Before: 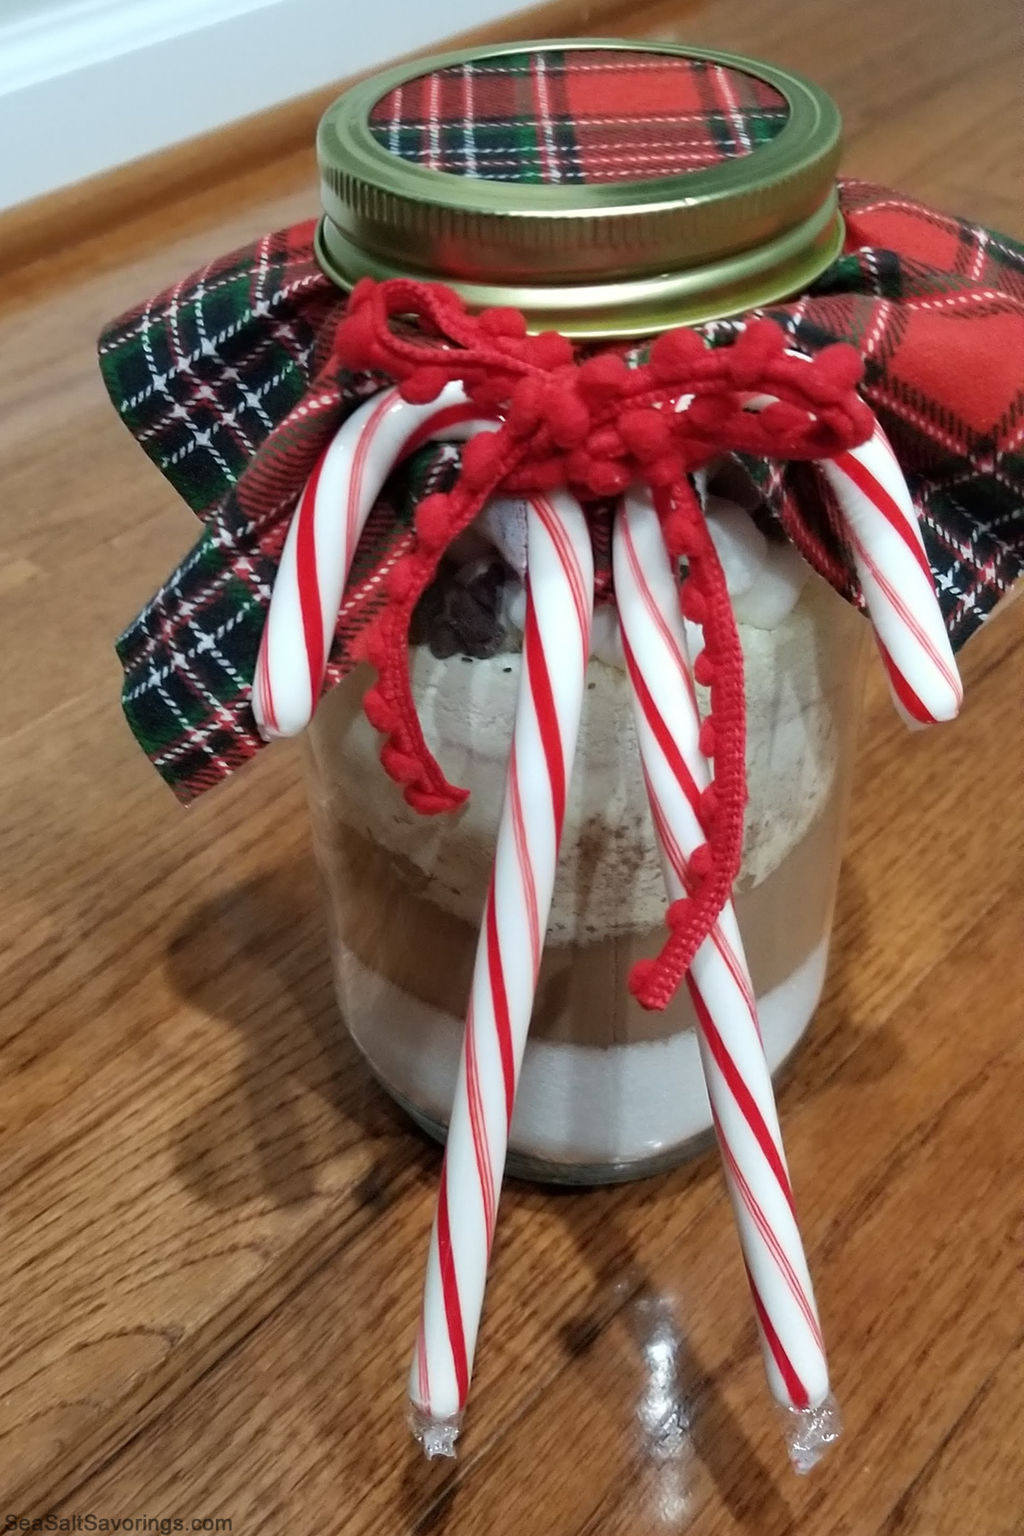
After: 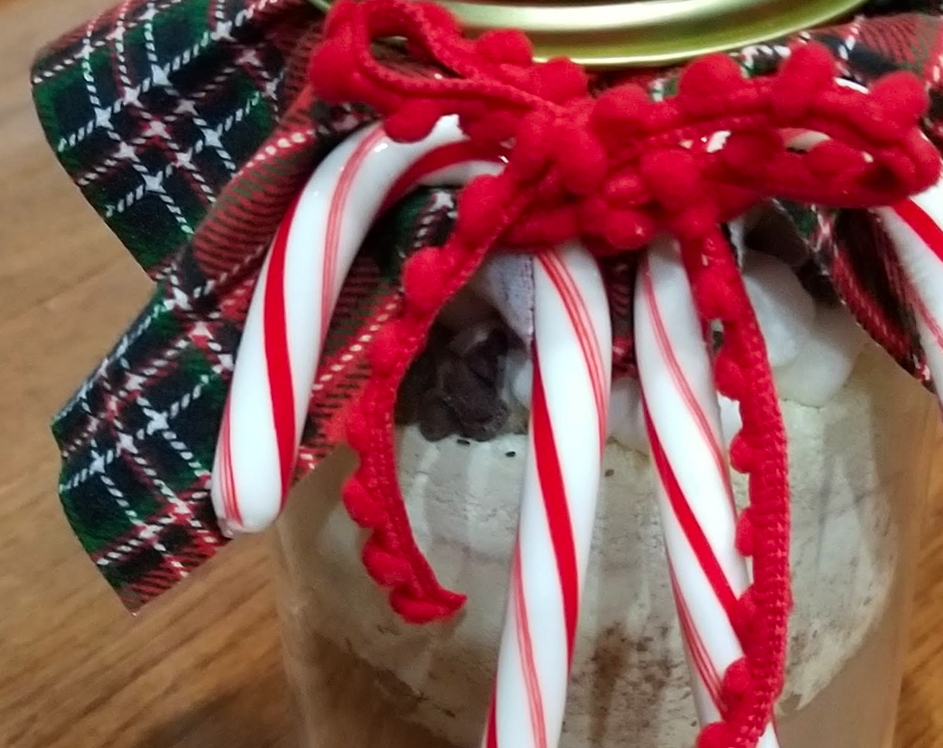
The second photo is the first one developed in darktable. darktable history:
crop: left 7.036%, top 18.398%, right 14.379%, bottom 40.043%
contrast brightness saturation: contrast 0.04, saturation 0.16
